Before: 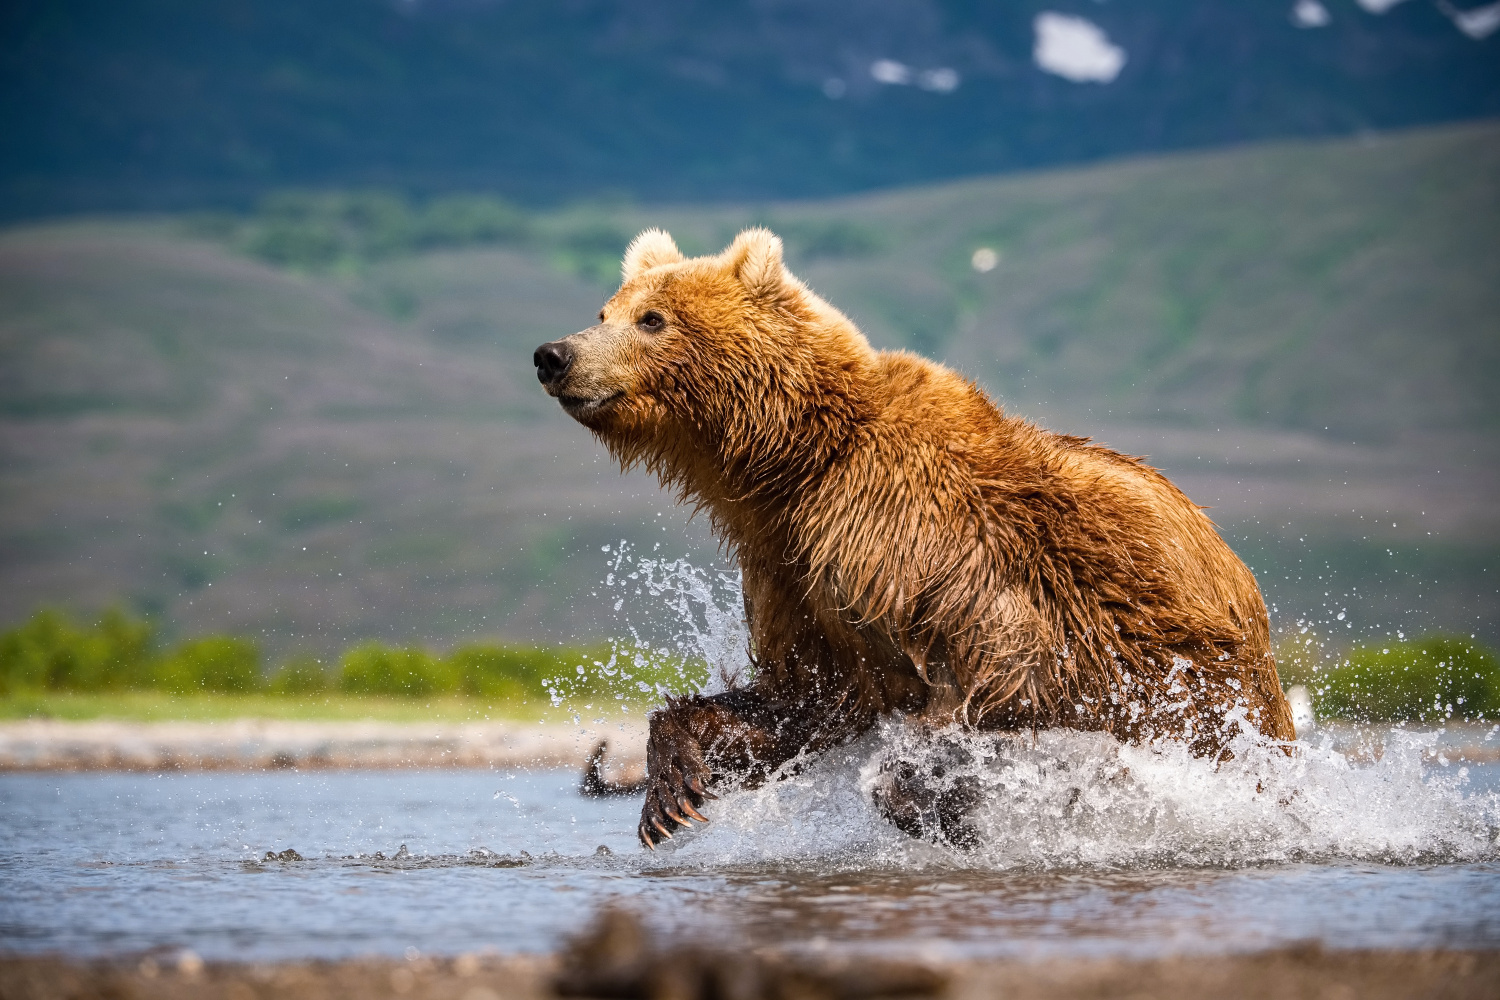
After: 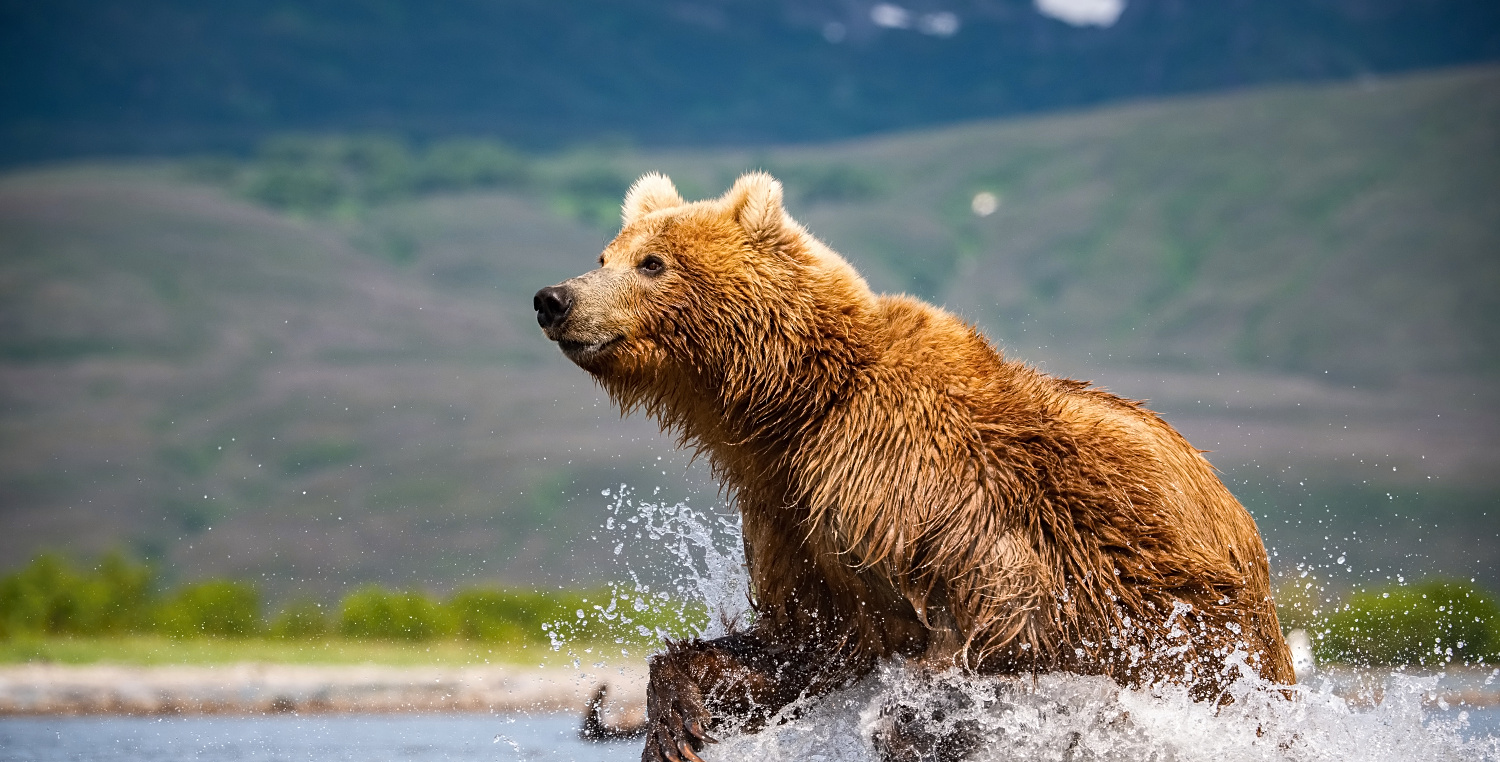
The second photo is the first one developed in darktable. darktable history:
sharpen: amount 0.214
crop: top 5.611%, bottom 18.132%
